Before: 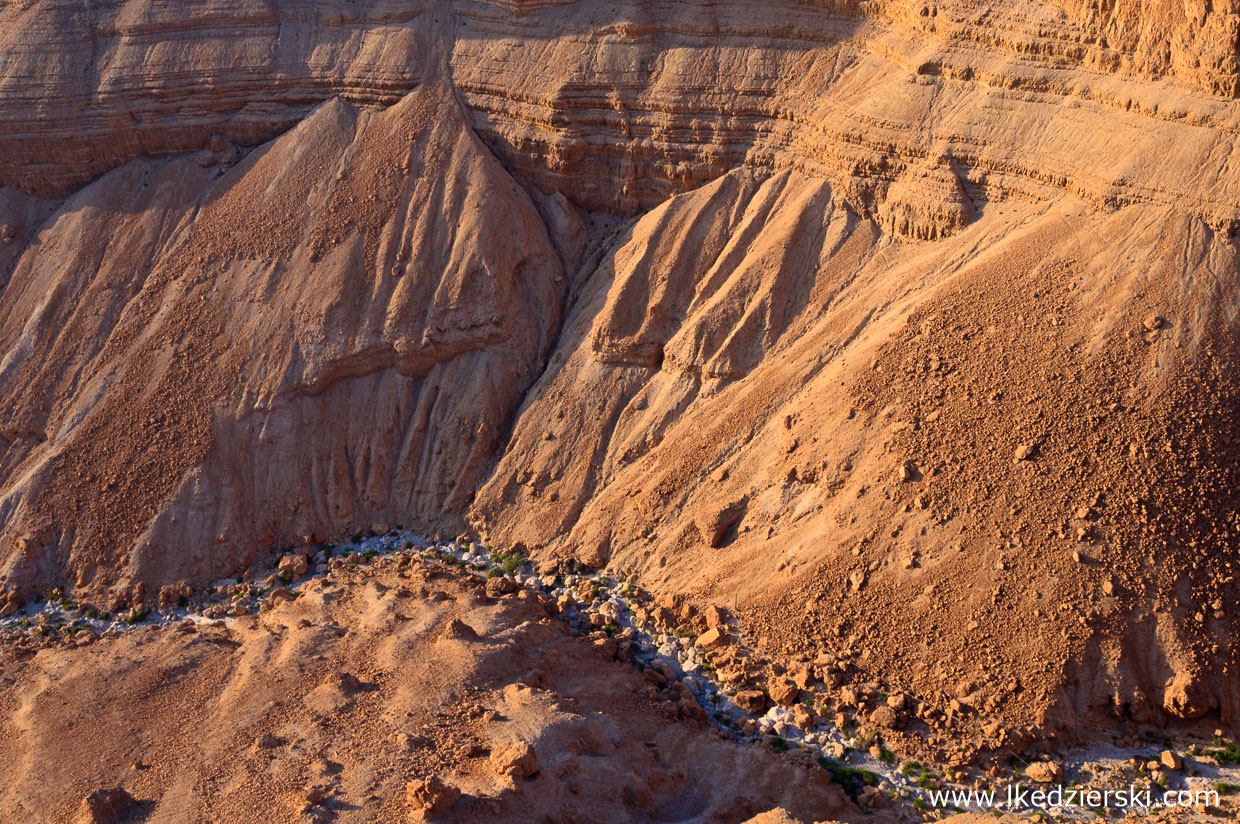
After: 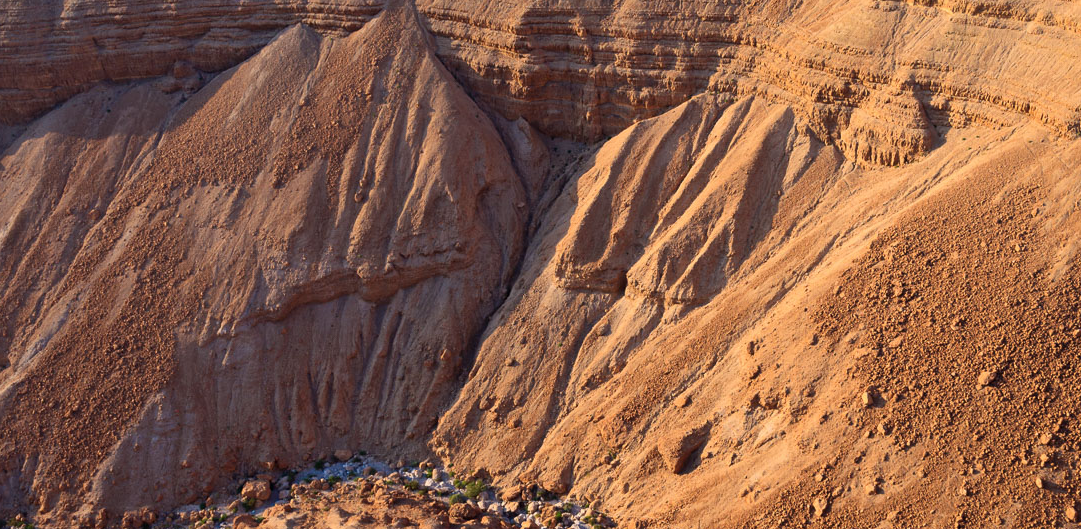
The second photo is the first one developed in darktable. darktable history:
crop: left 3.063%, top 8.994%, right 9.68%, bottom 26.805%
